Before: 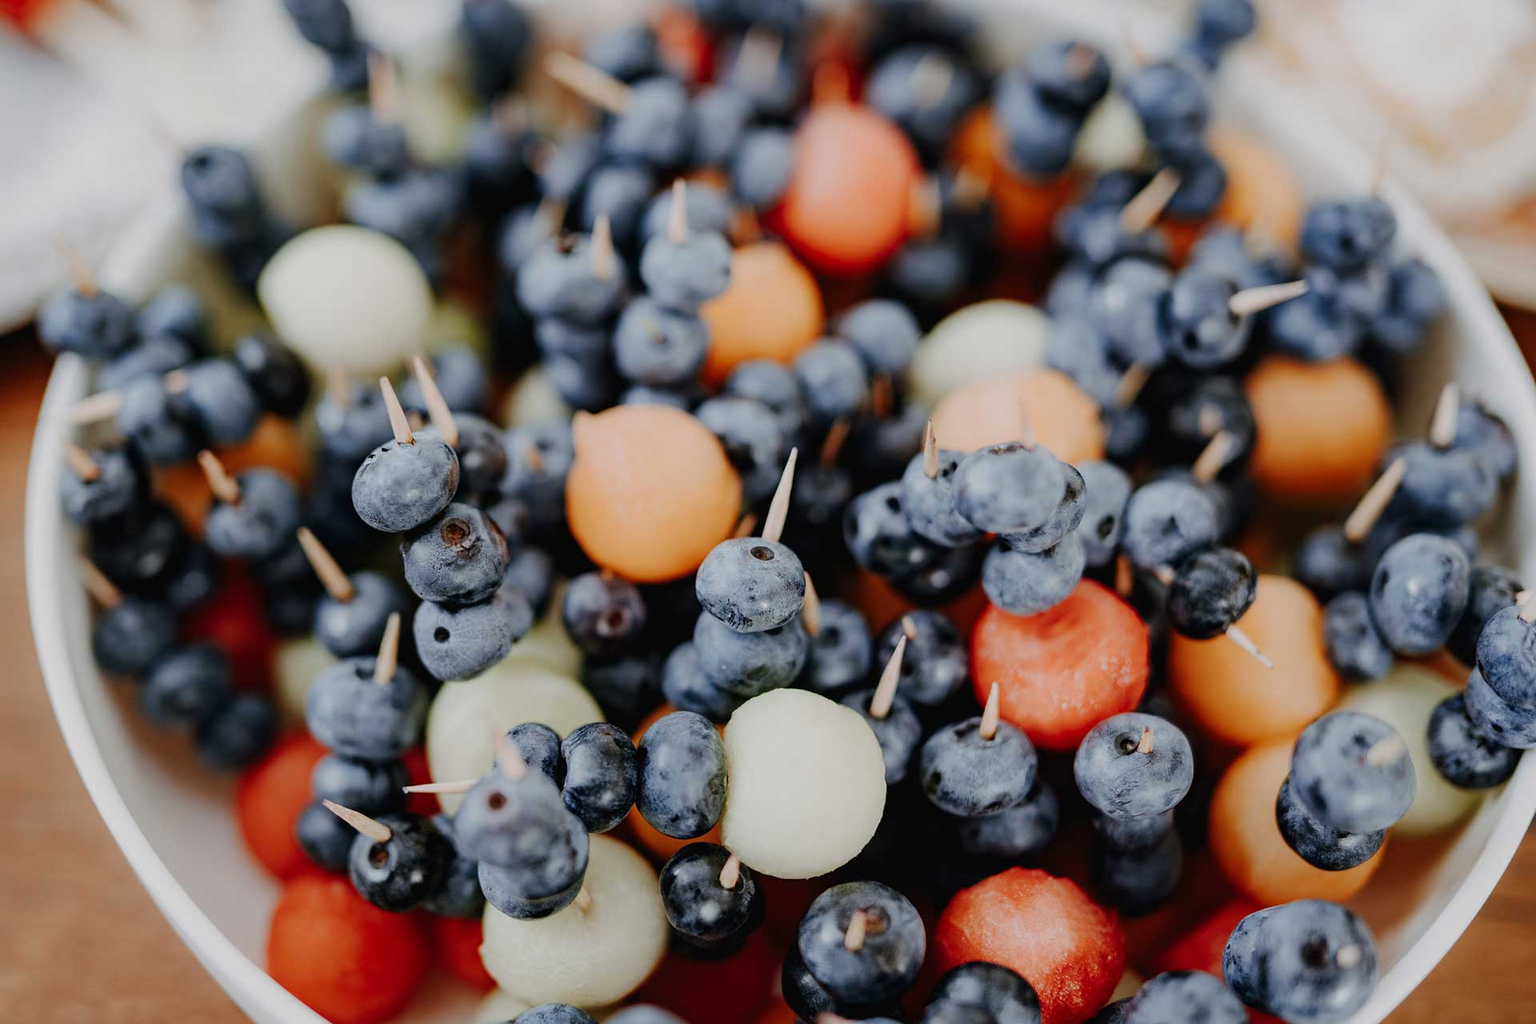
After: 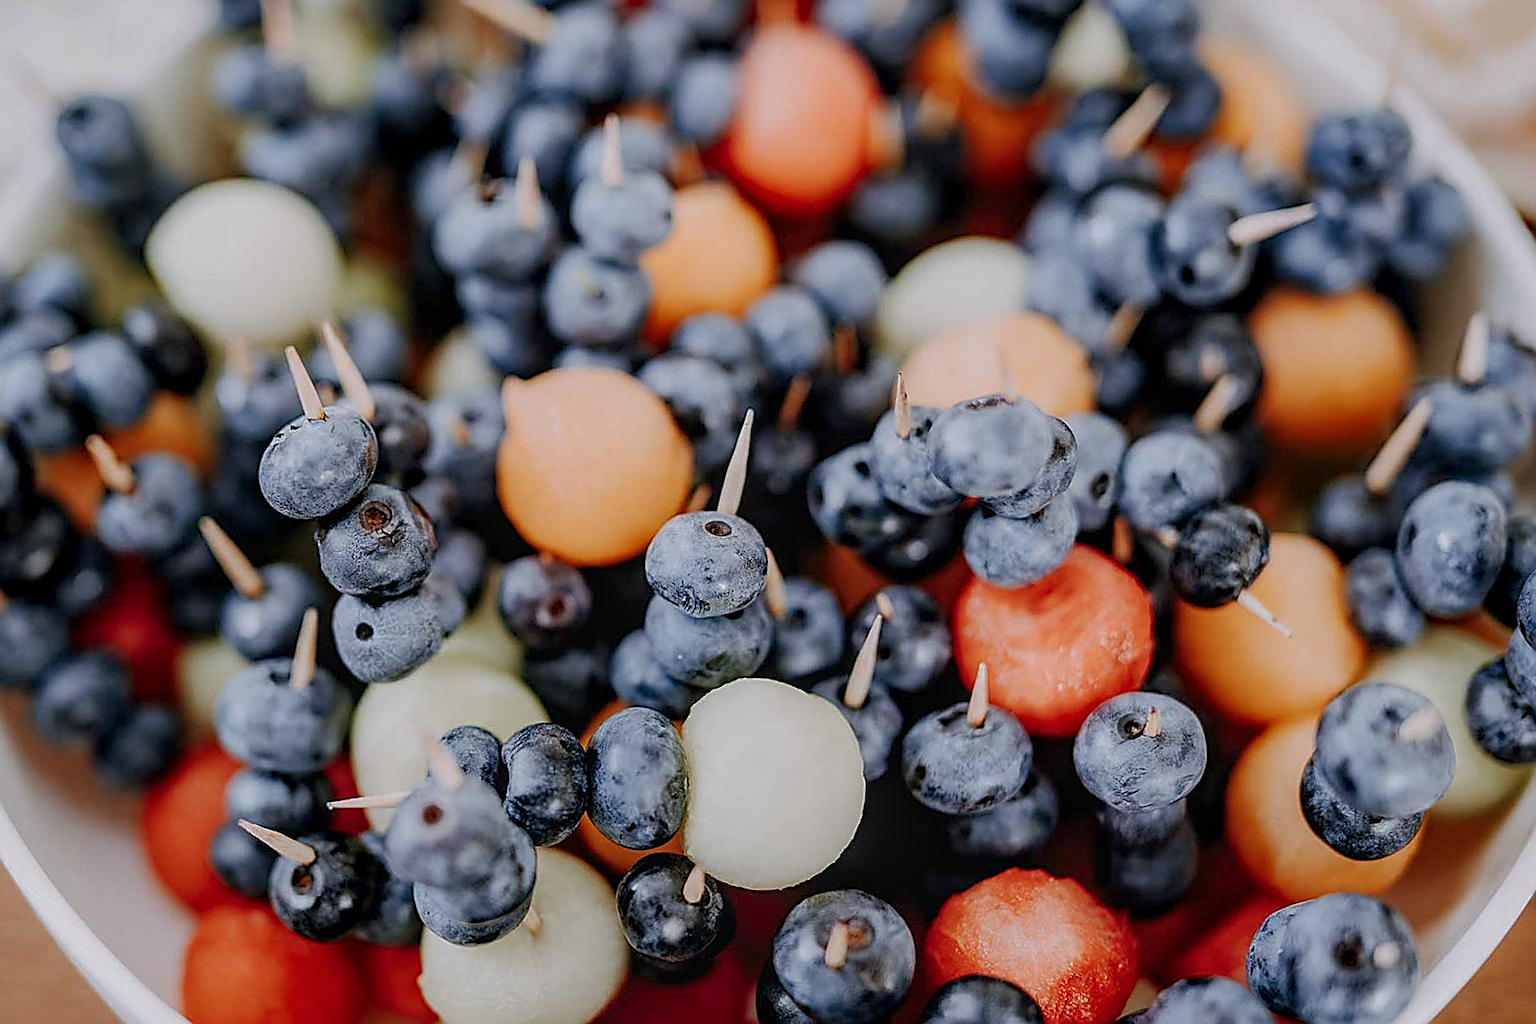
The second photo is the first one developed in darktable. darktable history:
white balance: red 1.009, blue 1.027
crop and rotate: angle 1.96°, left 5.673%, top 5.673%
contrast brightness saturation: contrast 0.07
local contrast: on, module defaults
sharpen: radius 1.685, amount 1.294
shadows and highlights: on, module defaults
